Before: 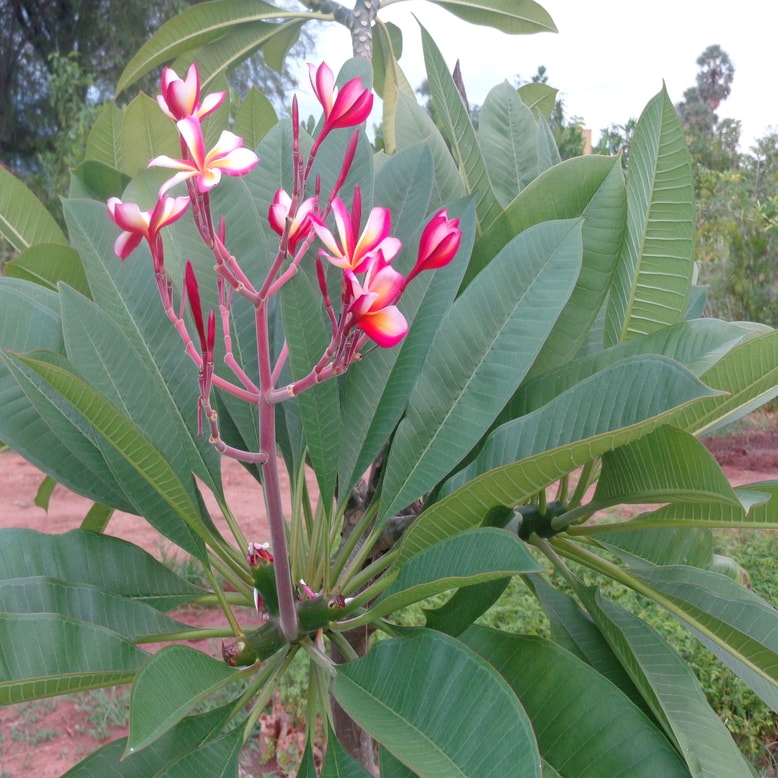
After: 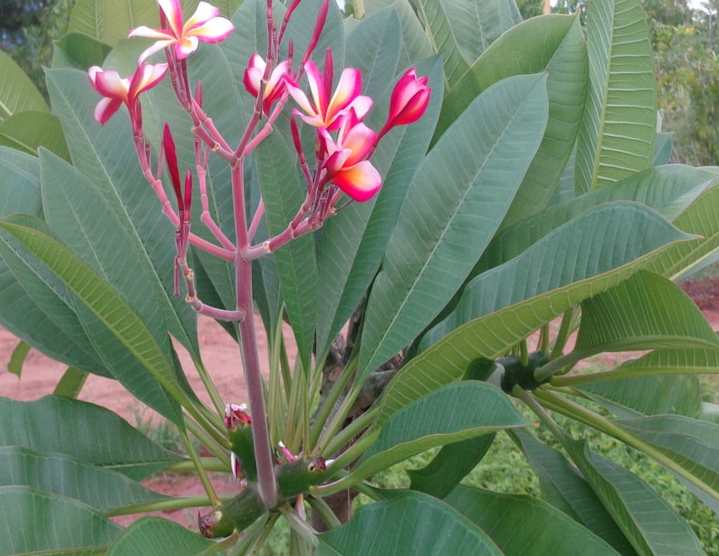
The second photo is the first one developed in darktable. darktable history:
rotate and perspective: rotation -1.68°, lens shift (vertical) -0.146, crop left 0.049, crop right 0.912, crop top 0.032, crop bottom 0.96
crop: top 13.819%, bottom 11.169%
